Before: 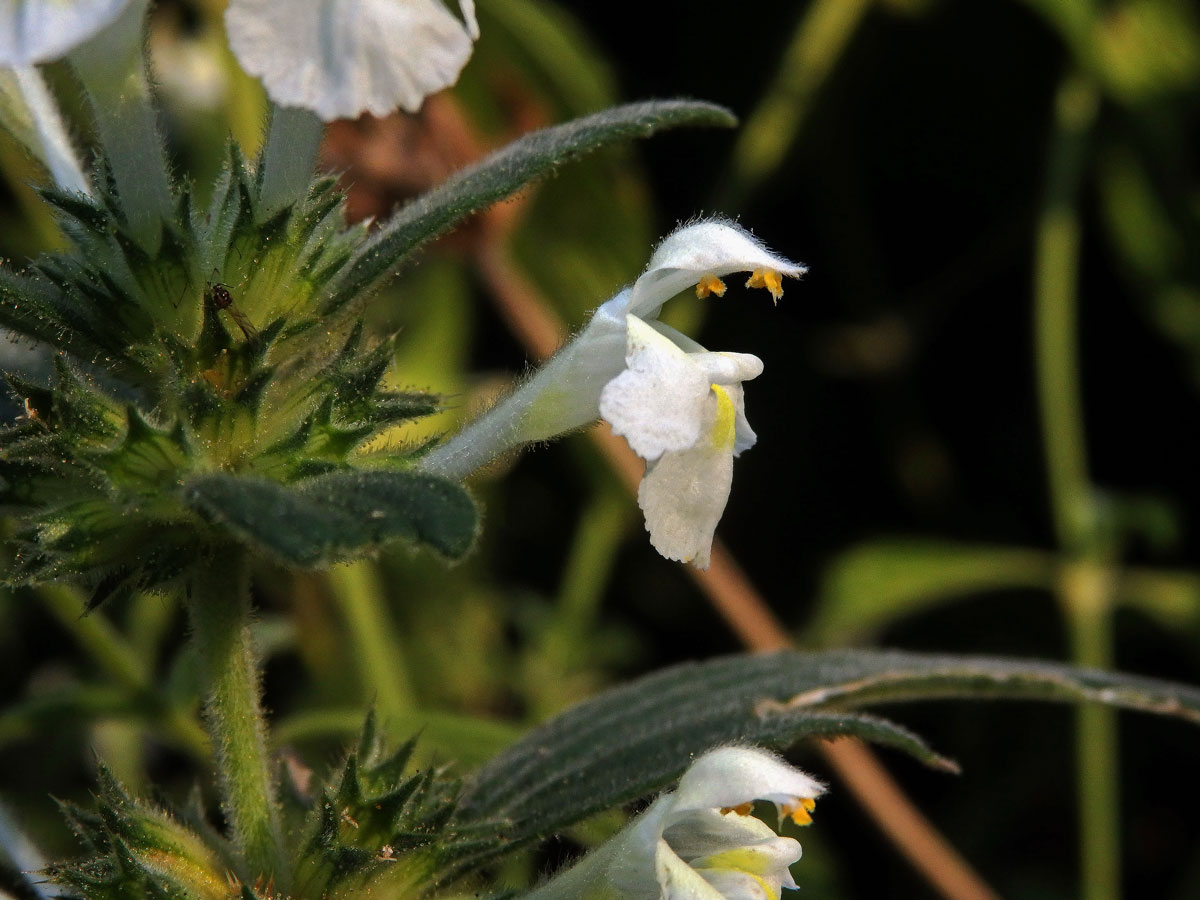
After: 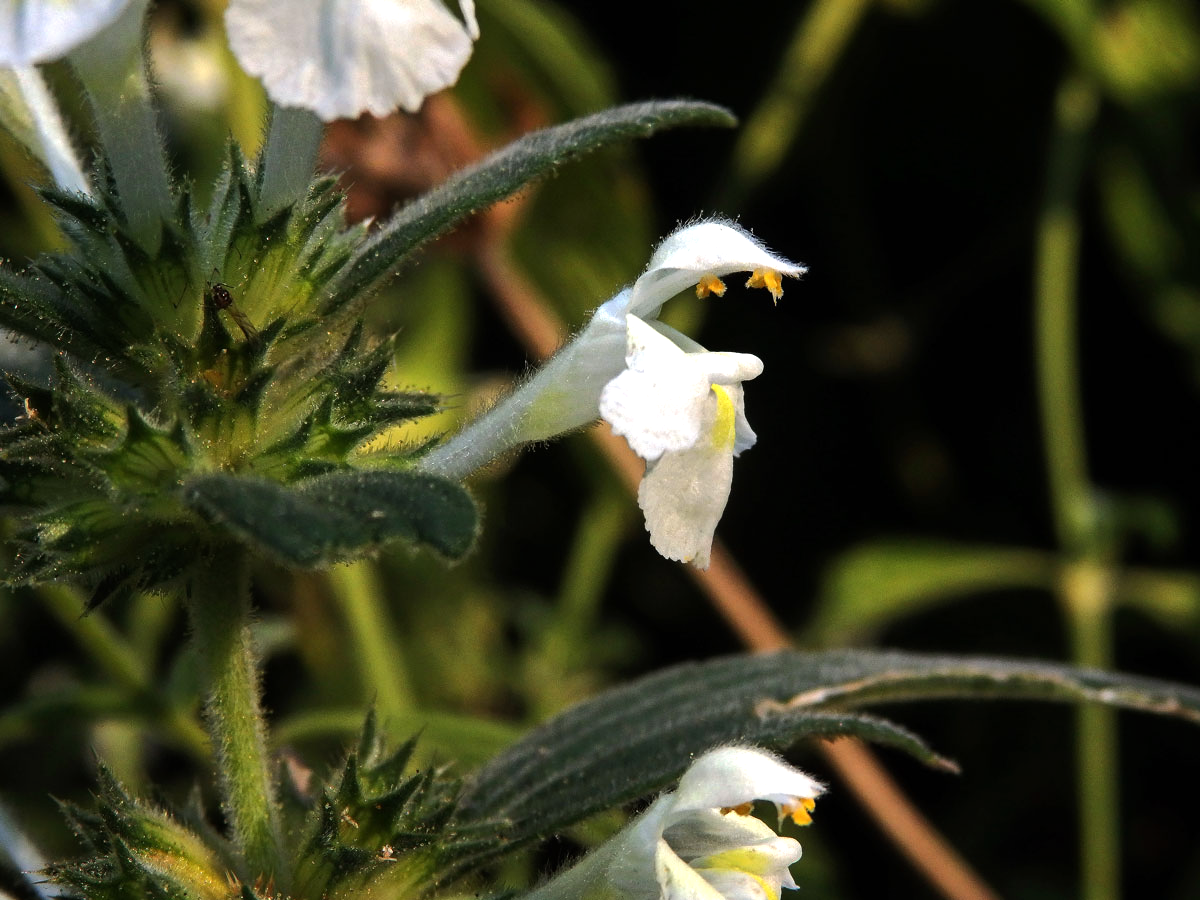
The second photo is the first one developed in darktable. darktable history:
exposure: exposure 0.188 EV, compensate highlight preservation false
tone equalizer: -8 EV -0.443 EV, -7 EV -0.375 EV, -6 EV -0.33 EV, -5 EV -0.196 EV, -3 EV 0.239 EV, -2 EV 0.317 EV, -1 EV 0.413 EV, +0 EV 0.387 EV, edges refinement/feathering 500, mask exposure compensation -1.57 EV, preserve details no
